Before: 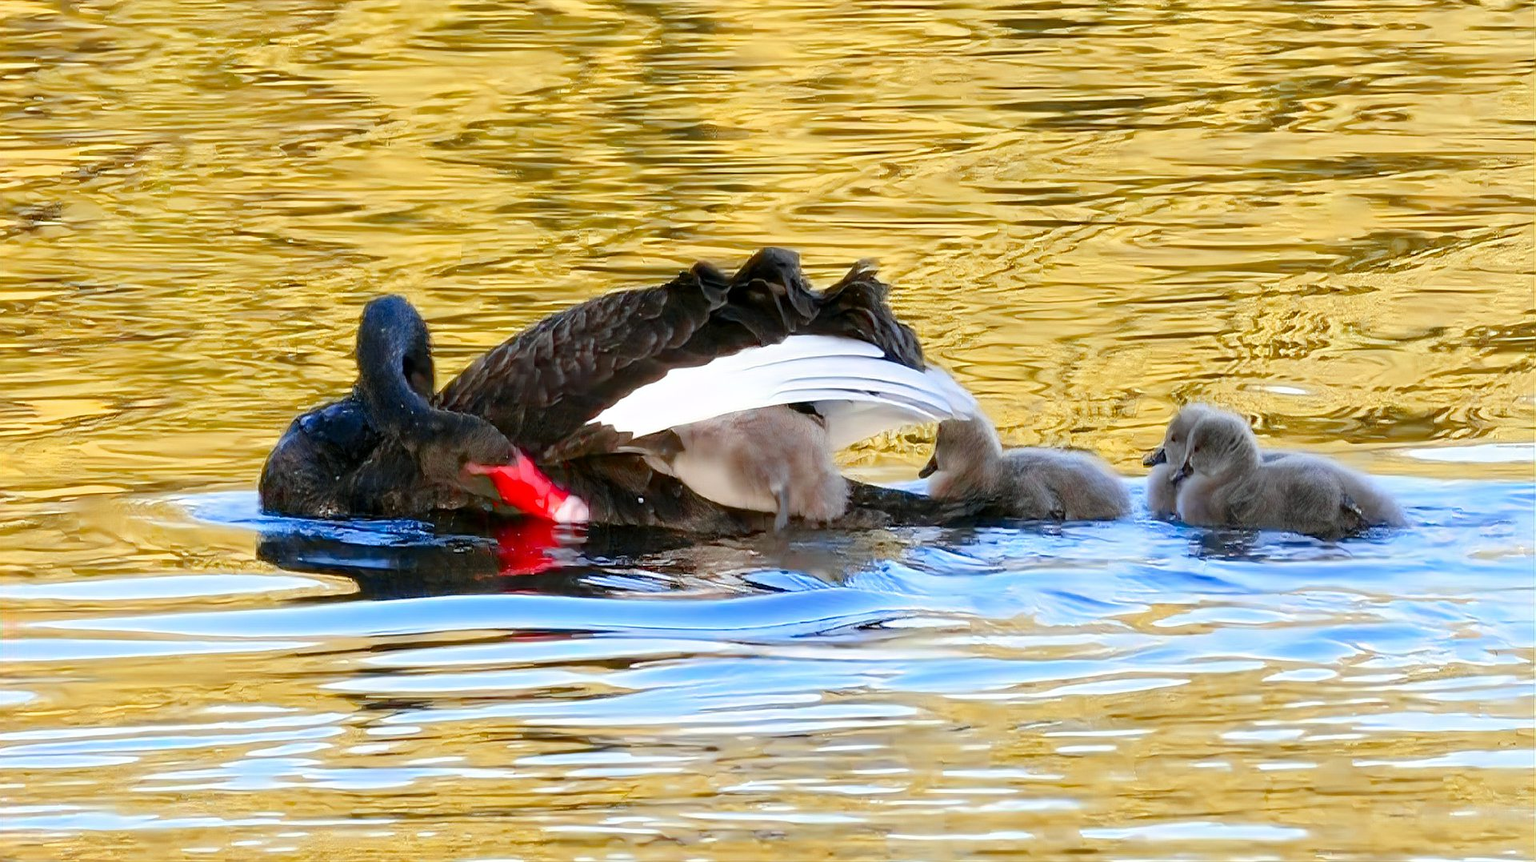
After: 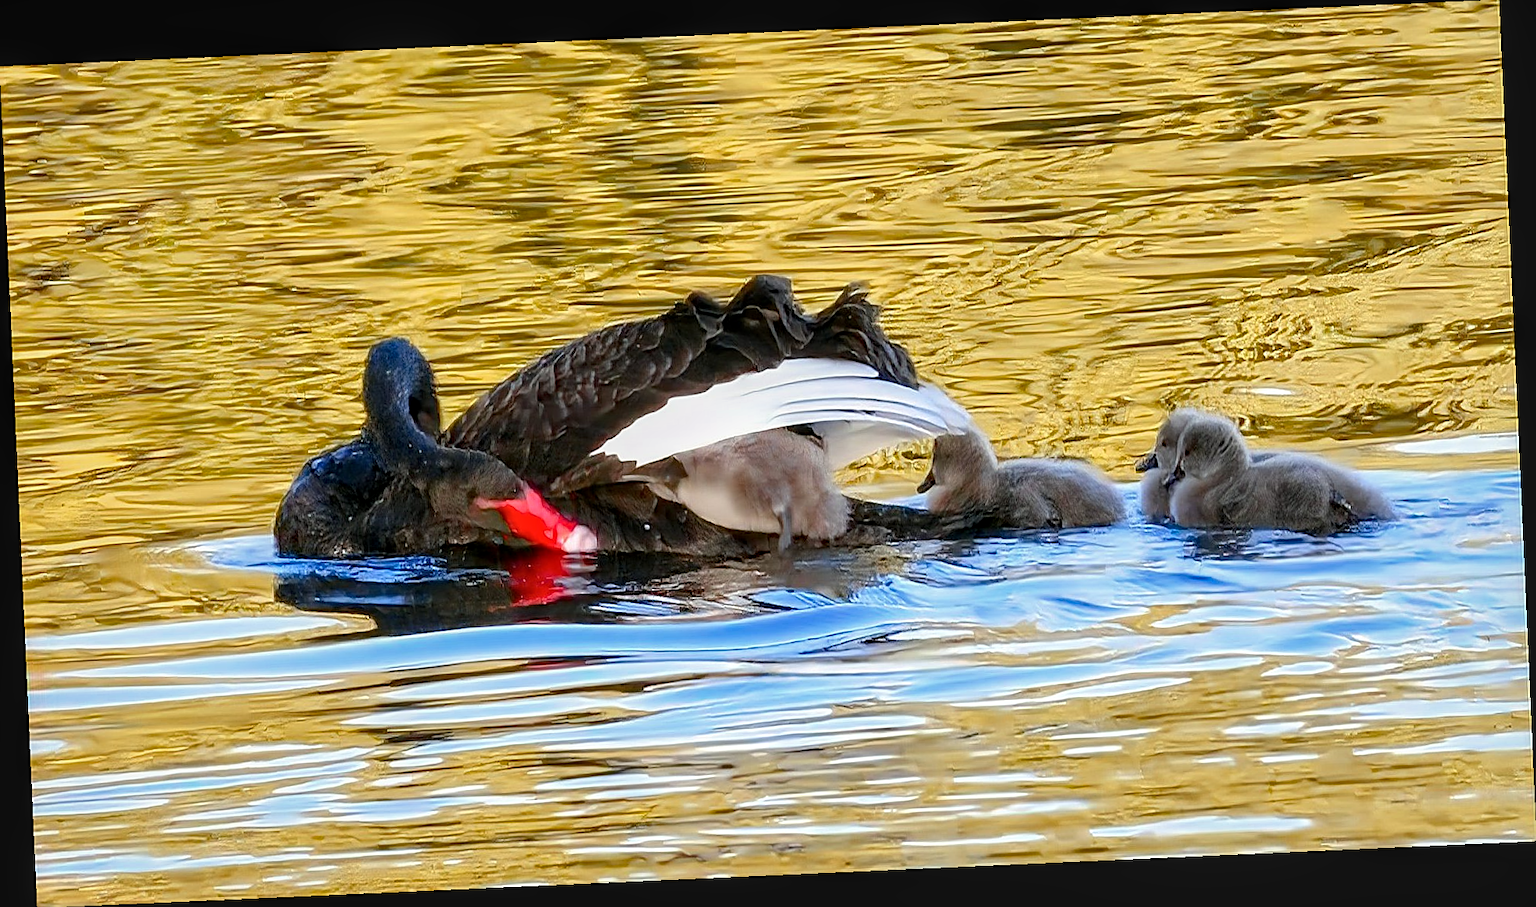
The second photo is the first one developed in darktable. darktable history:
rotate and perspective: rotation -2.56°, automatic cropping off
sharpen: on, module defaults
local contrast: on, module defaults
